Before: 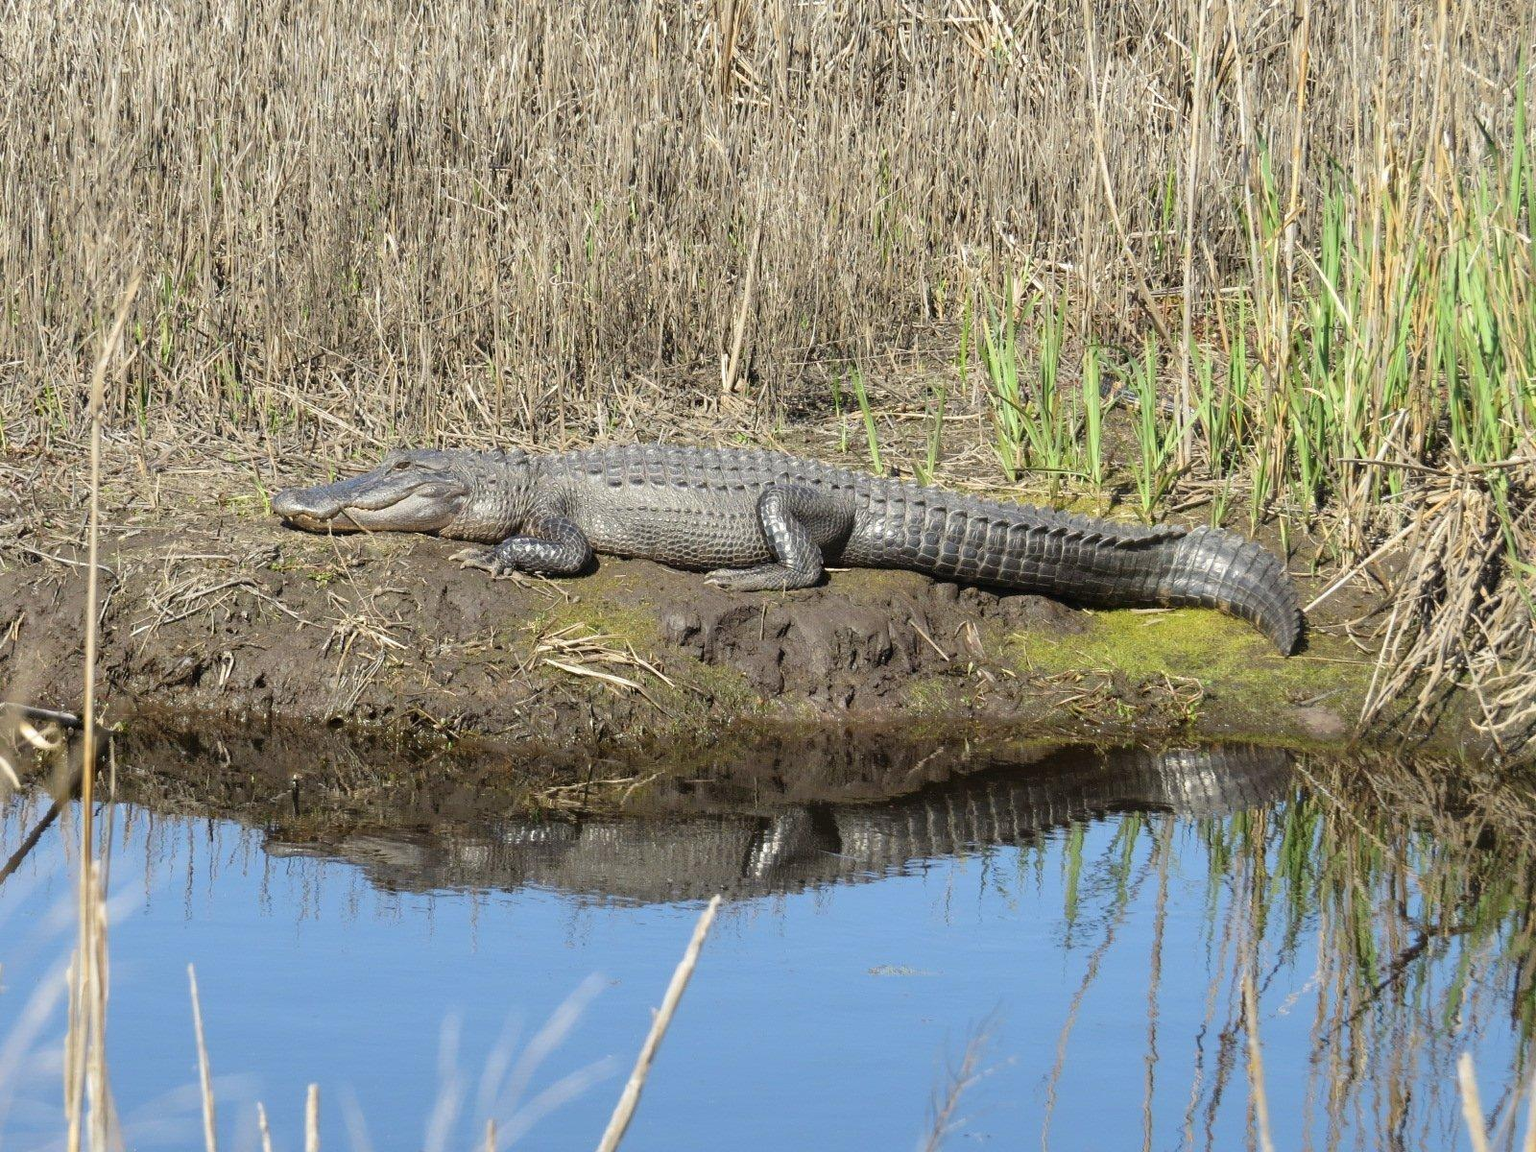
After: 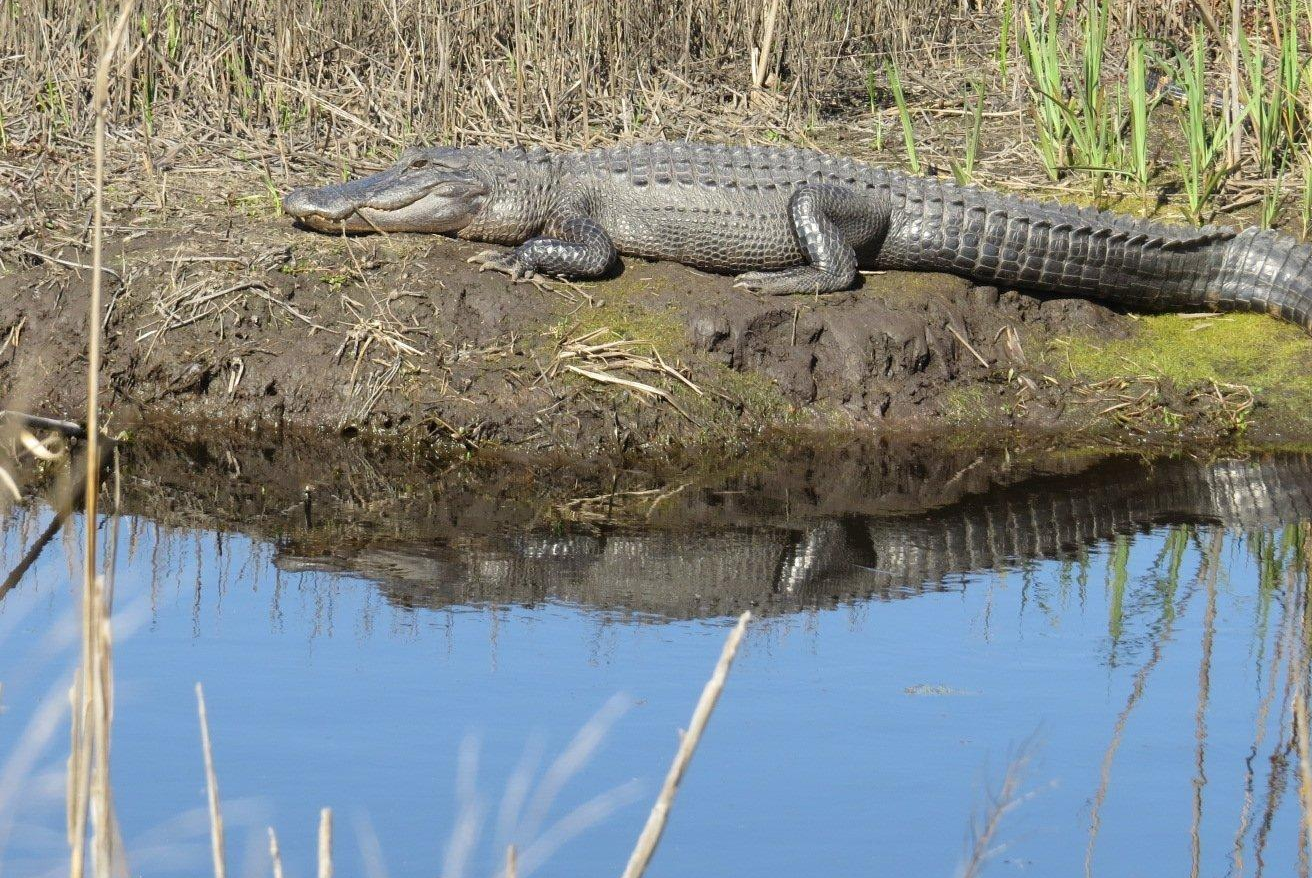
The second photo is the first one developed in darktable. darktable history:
crop: top 26.792%, right 17.974%
